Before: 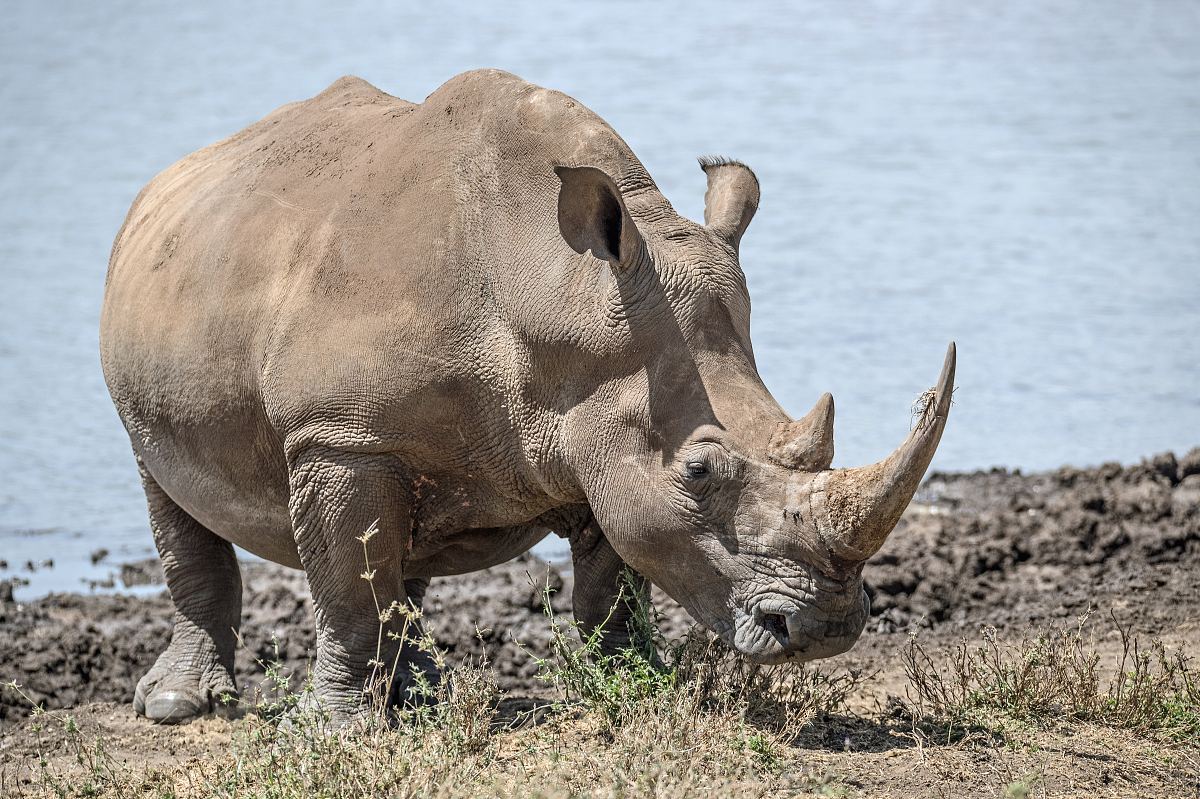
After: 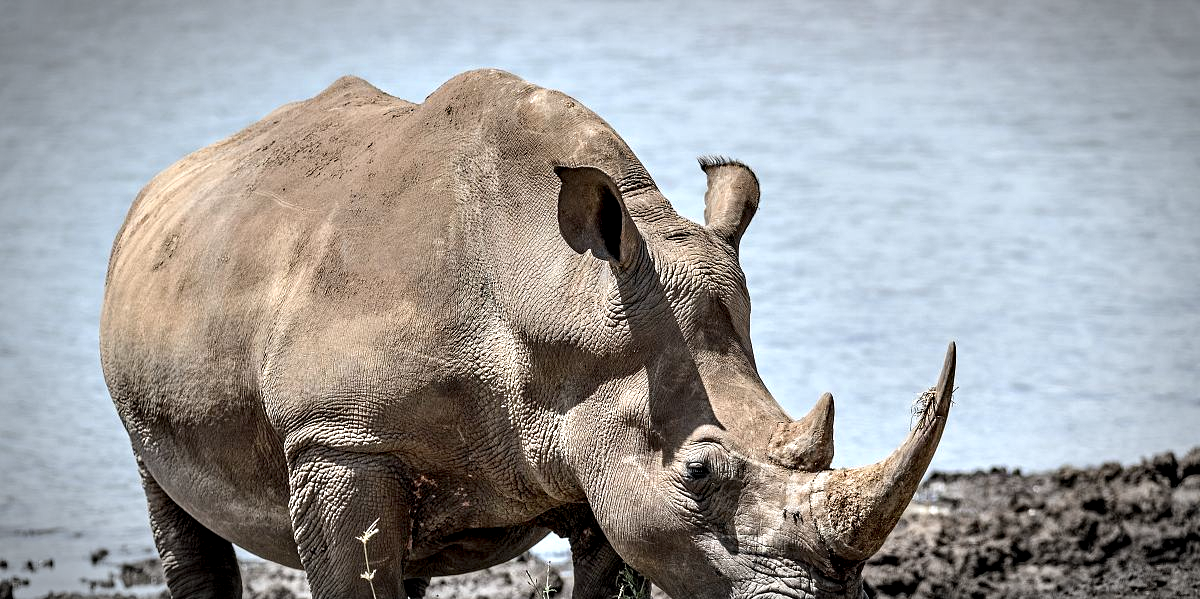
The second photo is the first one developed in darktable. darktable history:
crop: bottom 24.988%
exposure: black level correction 0.001, compensate highlight preservation false
vignetting: automatic ratio true
contrast equalizer: octaves 7, y [[0.6 ×6], [0.55 ×6], [0 ×6], [0 ×6], [0 ×6]]
